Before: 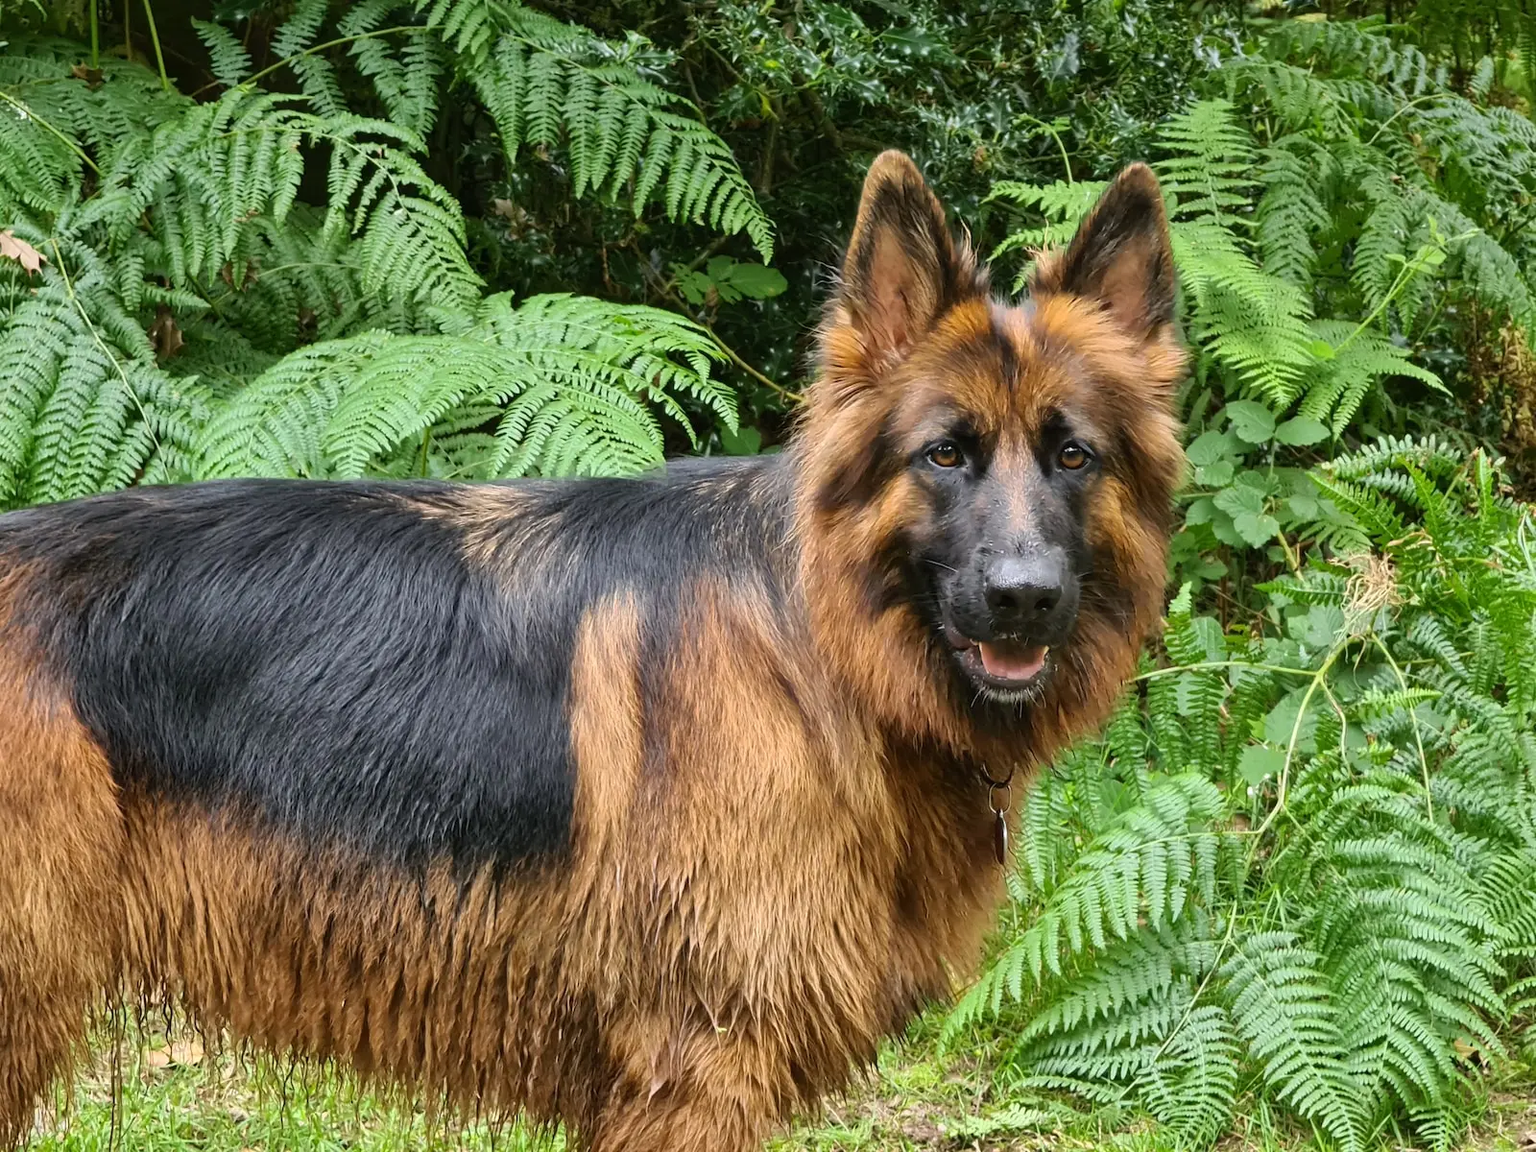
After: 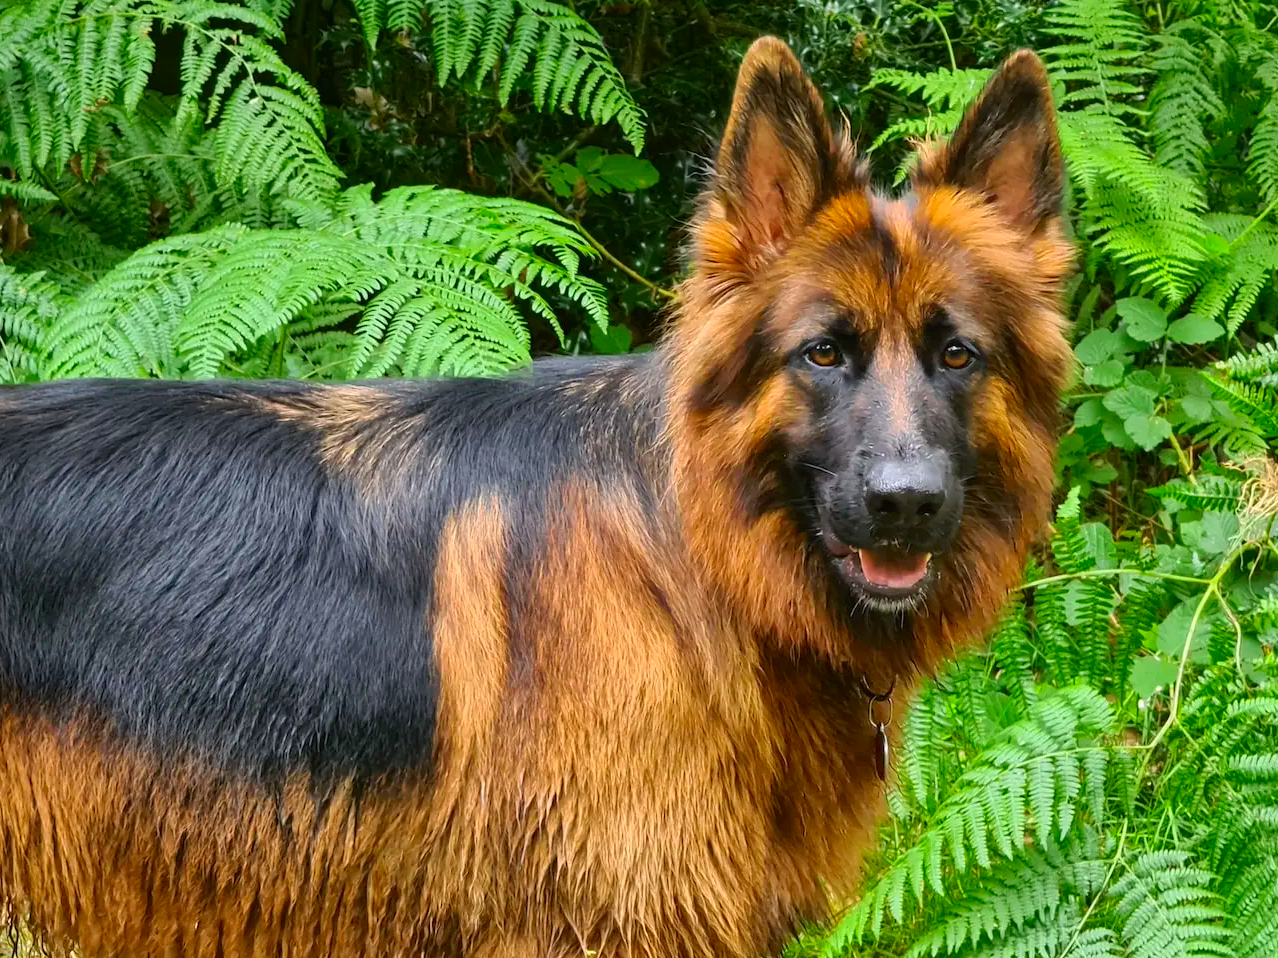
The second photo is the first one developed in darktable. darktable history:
crop and rotate: left 10.071%, top 10.071%, right 10.02%, bottom 10.02%
contrast brightness saturation: saturation 0.5
